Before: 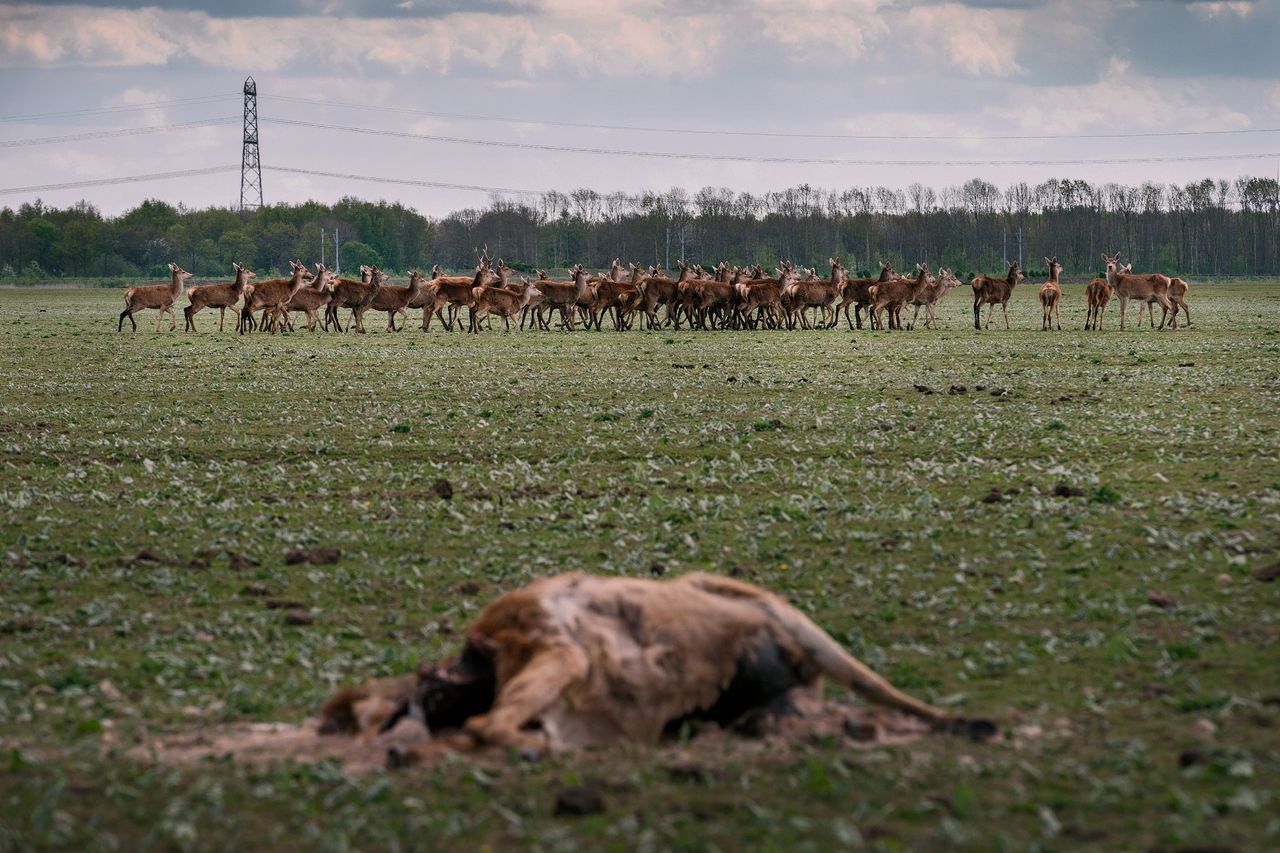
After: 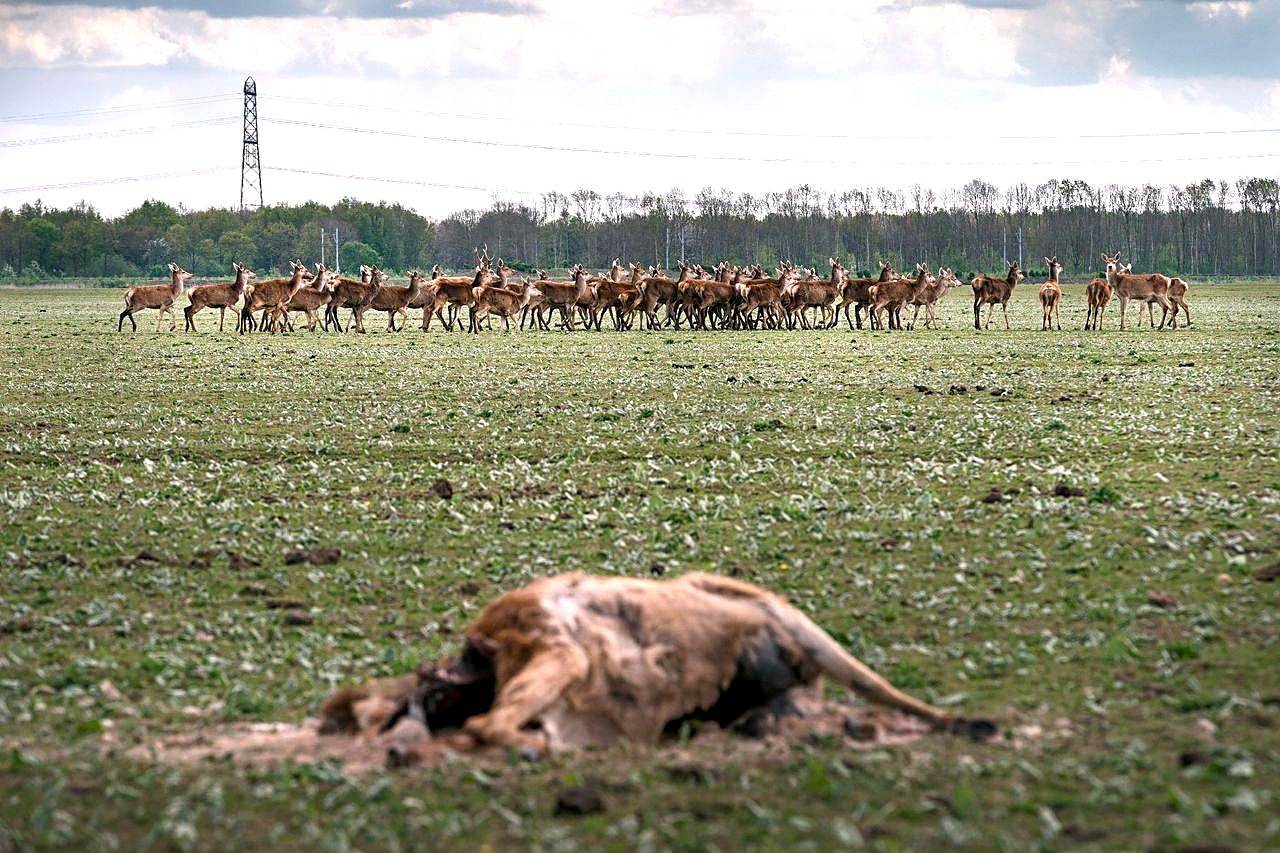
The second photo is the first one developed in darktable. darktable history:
sharpen: on, module defaults
exposure: exposure 1 EV, compensate highlight preservation false
local contrast: highlights 104%, shadows 98%, detail 119%, midtone range 0.2
